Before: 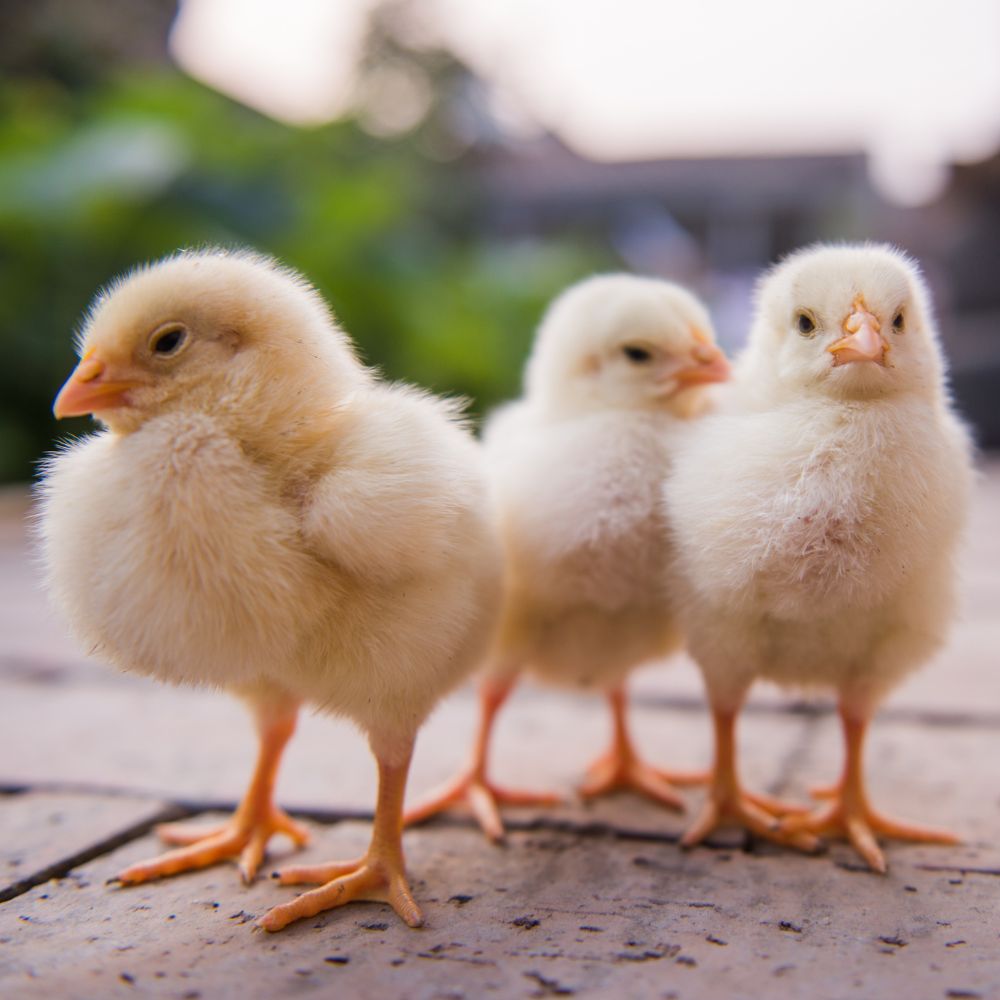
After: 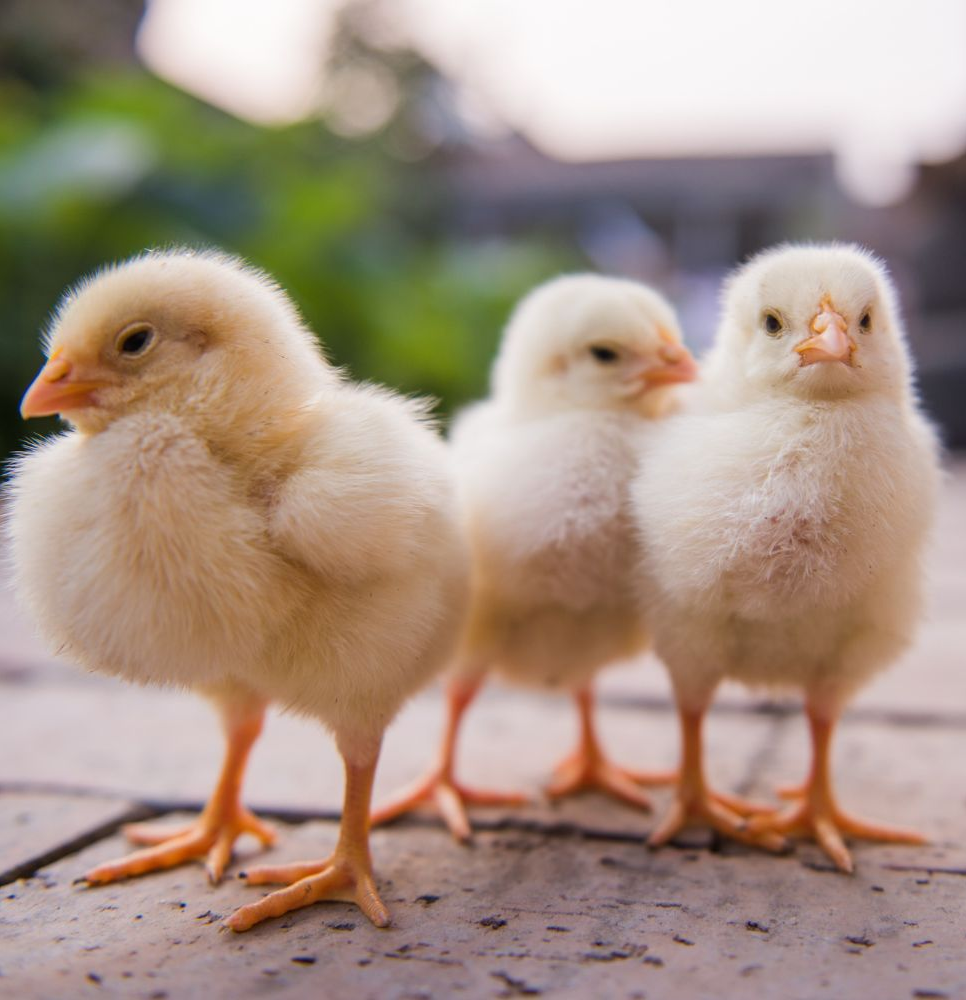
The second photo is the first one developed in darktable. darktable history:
crop and rotate: left 3.38%
